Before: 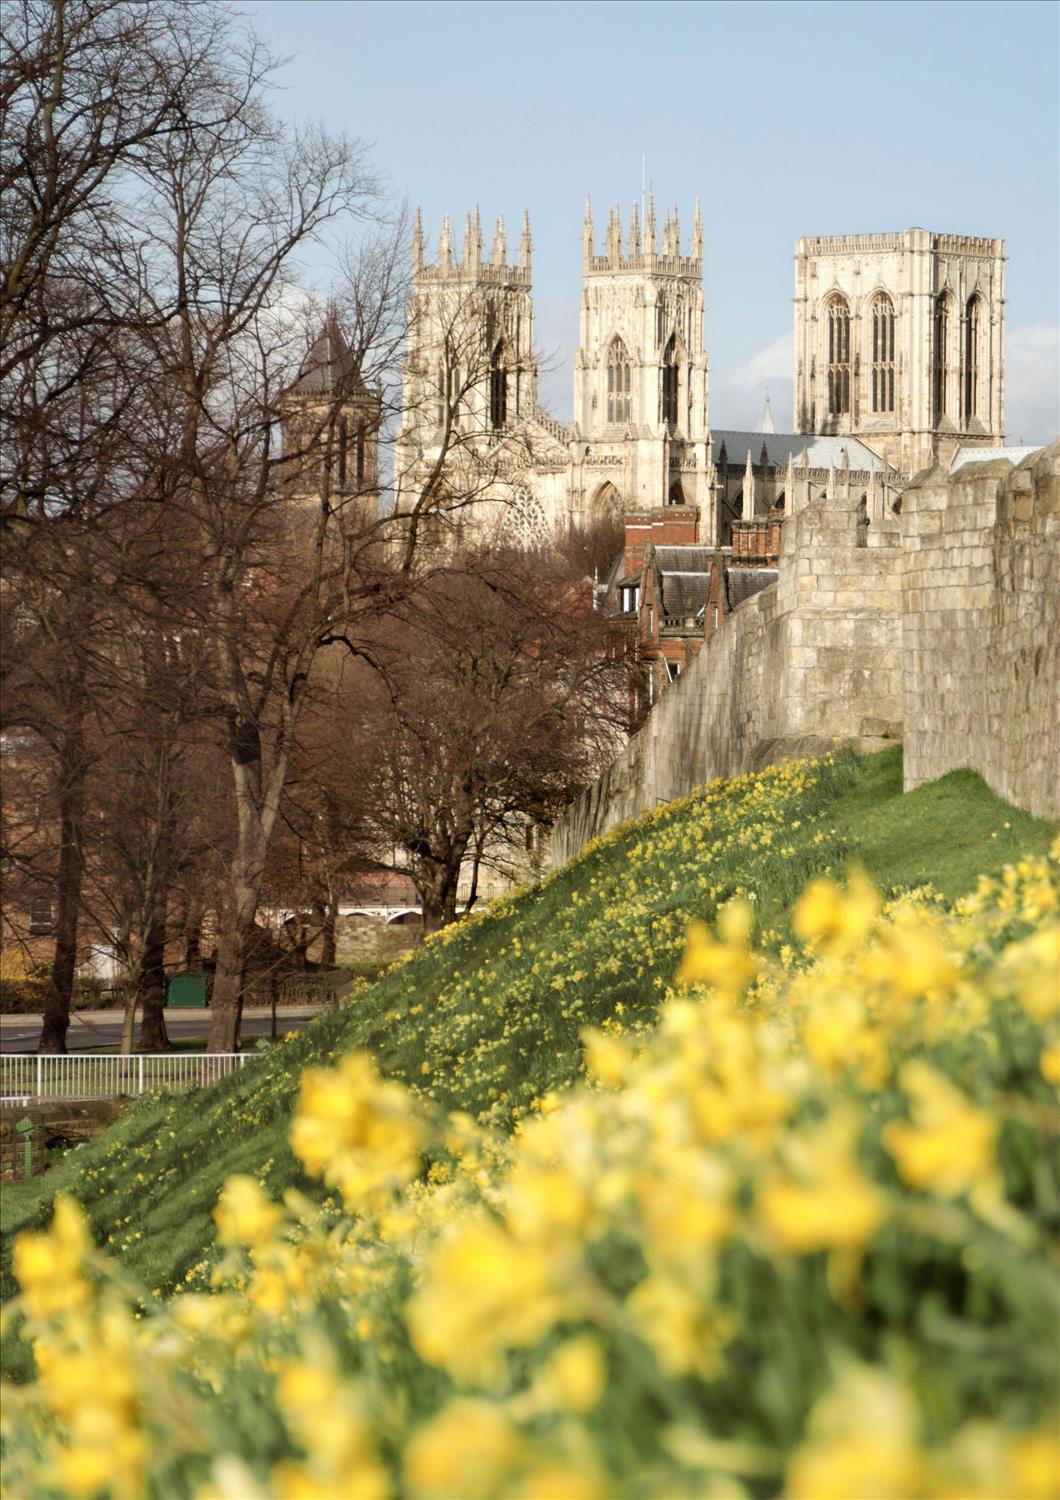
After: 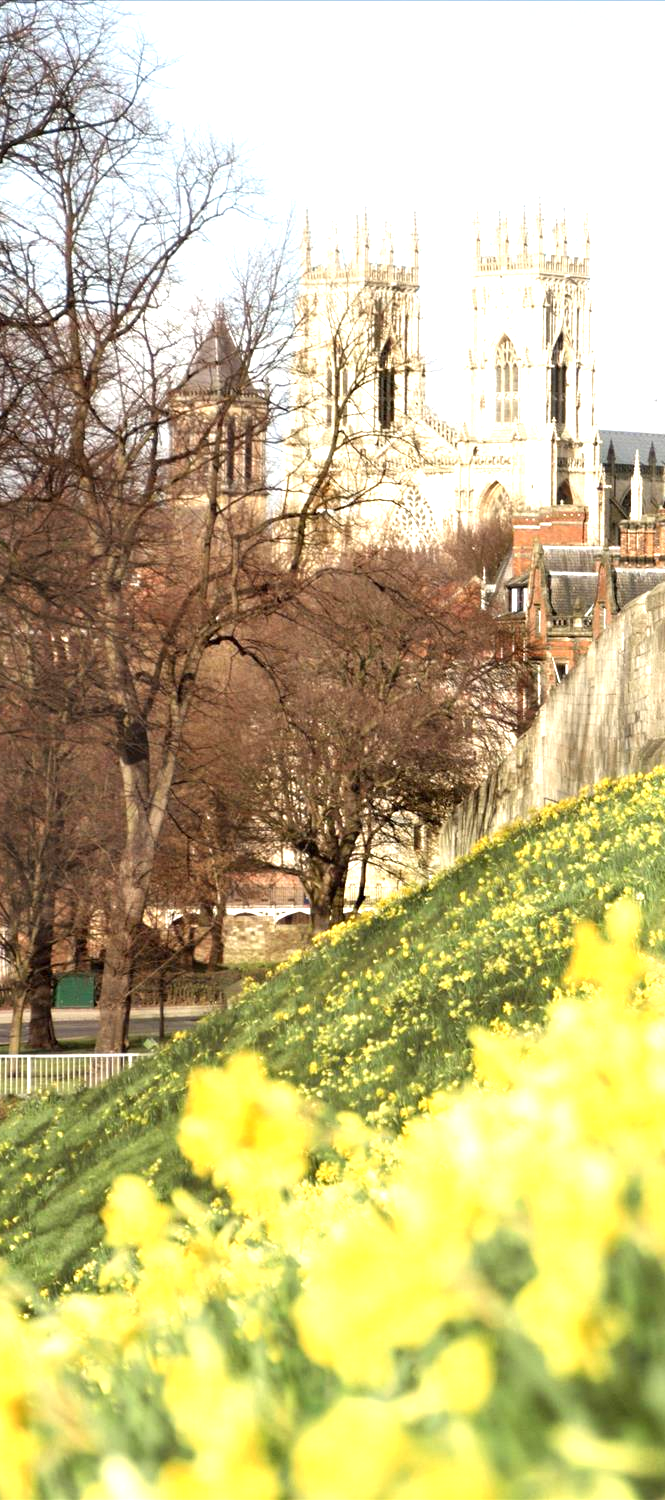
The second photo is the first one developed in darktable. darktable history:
crop: left 10.644%, right 26.528%
exposure: exposure 1.16 EV, compensate exposure bias true, compensate highlight preservation false
